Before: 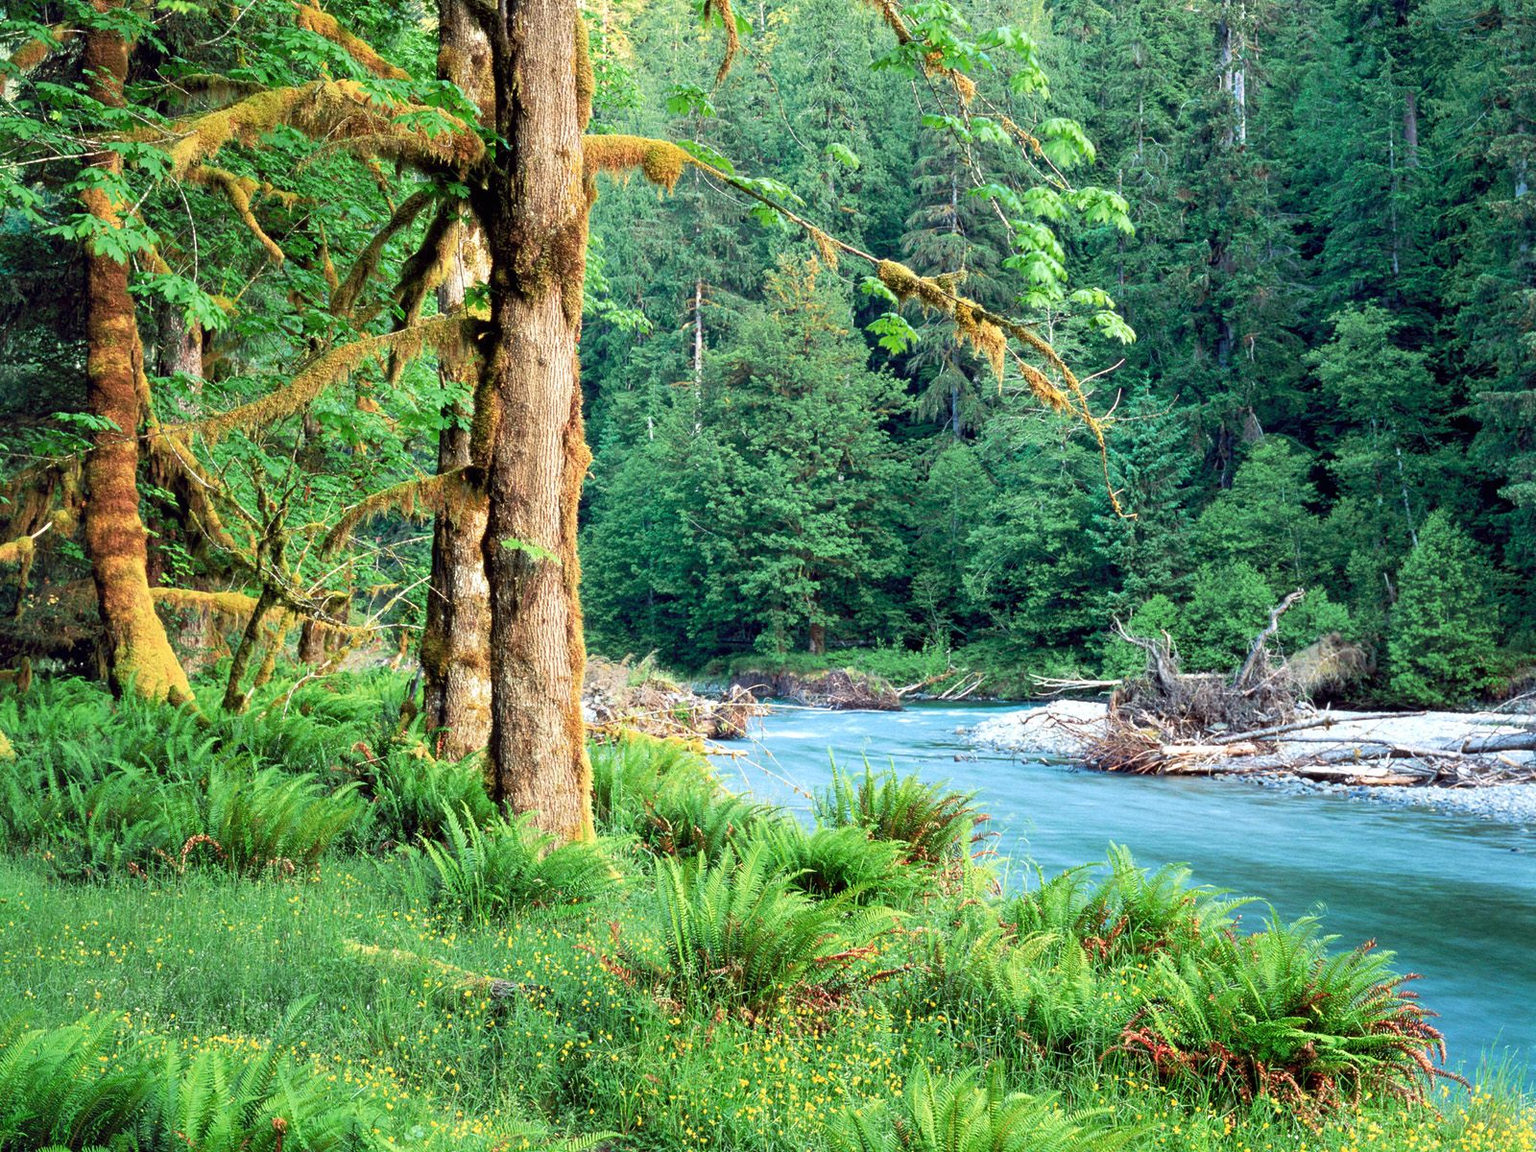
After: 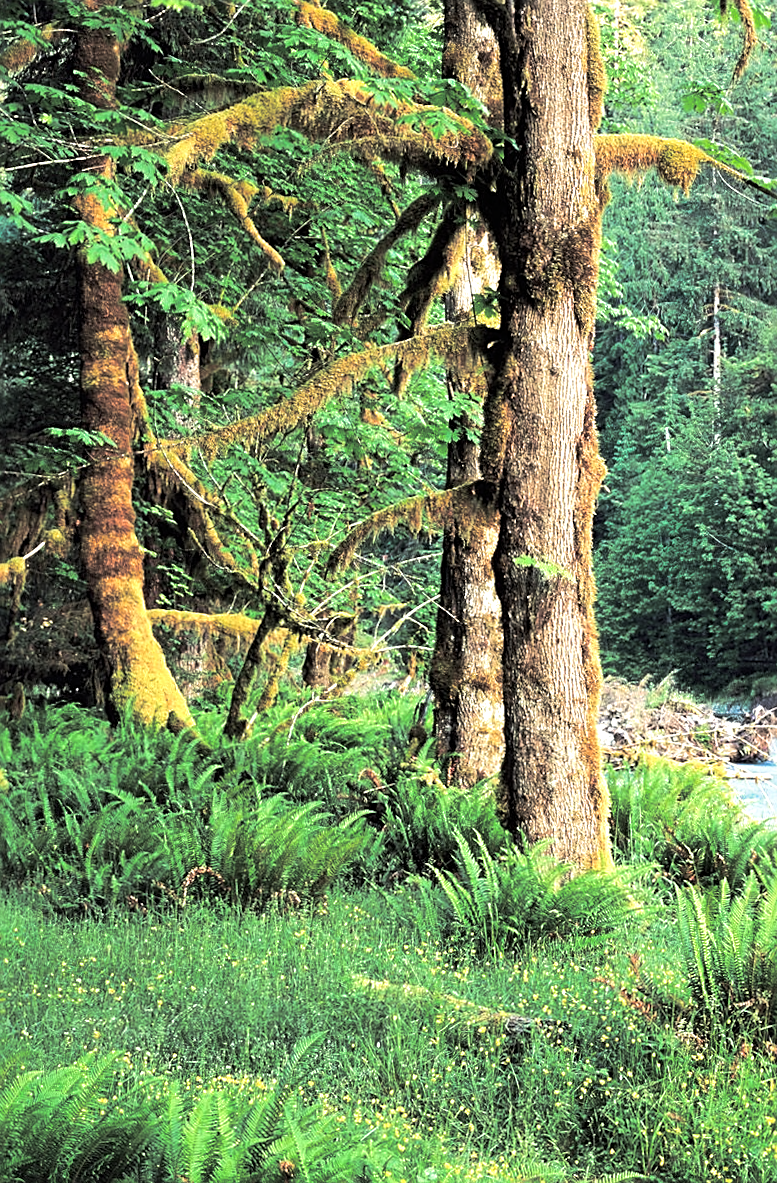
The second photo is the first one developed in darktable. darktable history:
crop and rotate: left 0%, top 0%, right 50.845%
rotate and perspective: rotation -0.45°, automatic cropping original format, crop left 0.008, crop right 0.992, crop top 0.012, crop bottom 0.988
sharpen: on, module defaults
tone equalizer: -8 EV -0.417 EV, -7 EV -0.389 EV, -6 EV -0.333 EV, -5 EV -0.222 EV, -3 EV 0.222 EV, -2 EV 0.333 EV, -1 EV 0.389 EV, +0 EV 0.417 EV, edges refinement/feathering 500, mask exposure compensation -1.57 EV, preserve details no
split-toning: shadows › hue 43.2°, shadows › saturation 0, highlights › hue 50.4°, highlights › saturation 1
